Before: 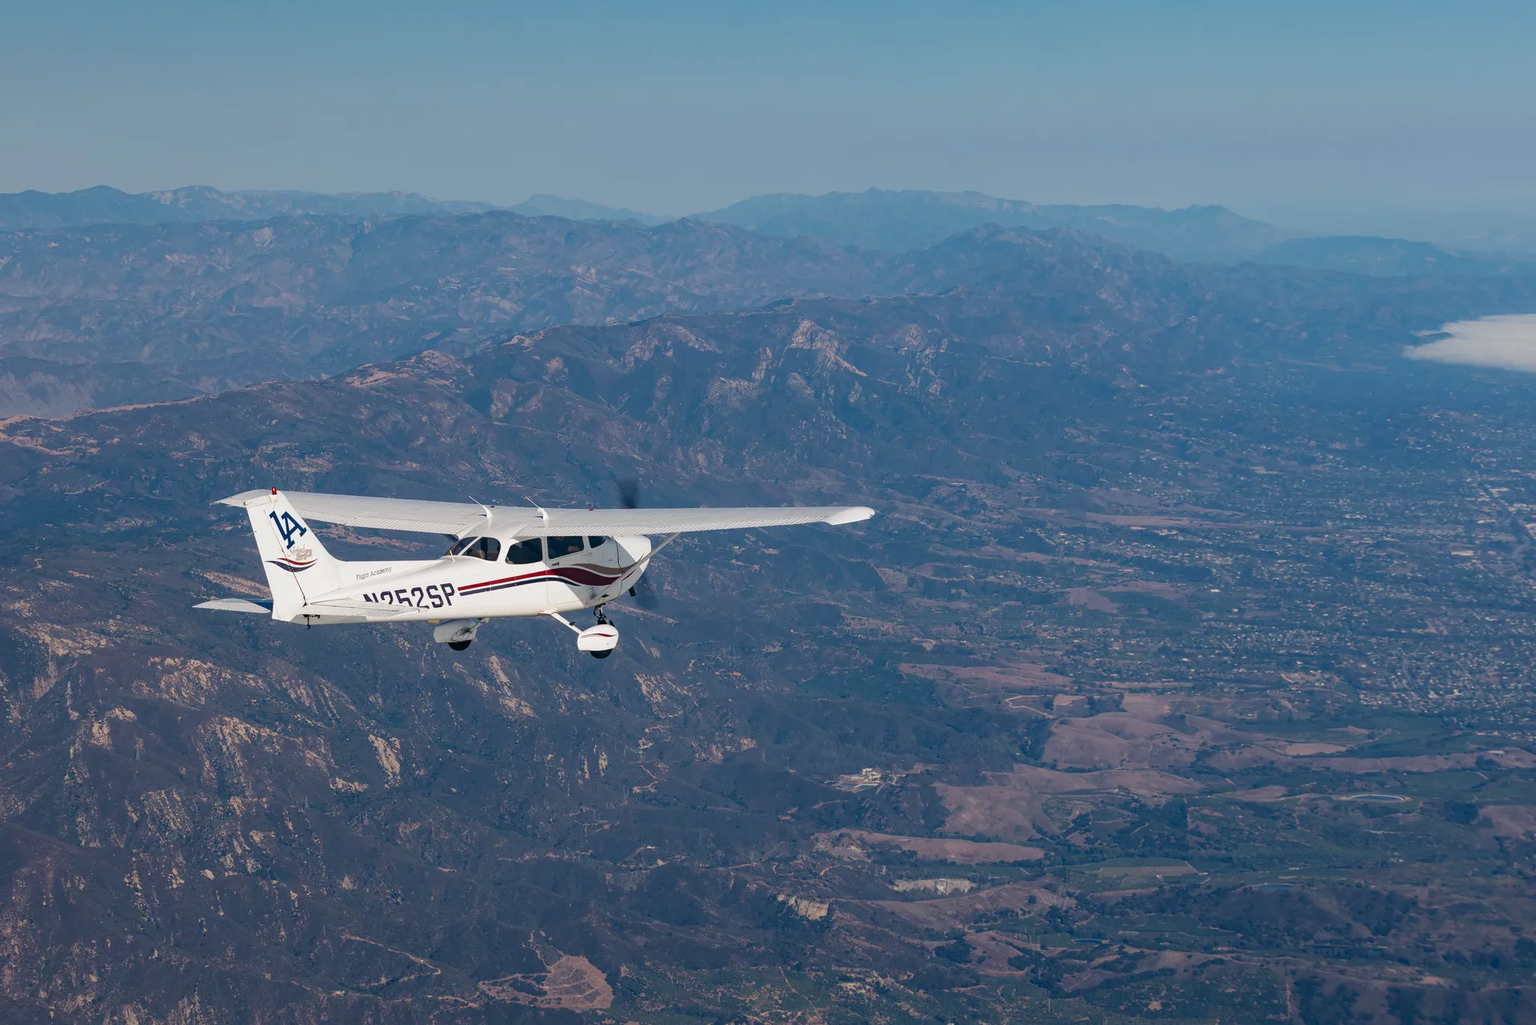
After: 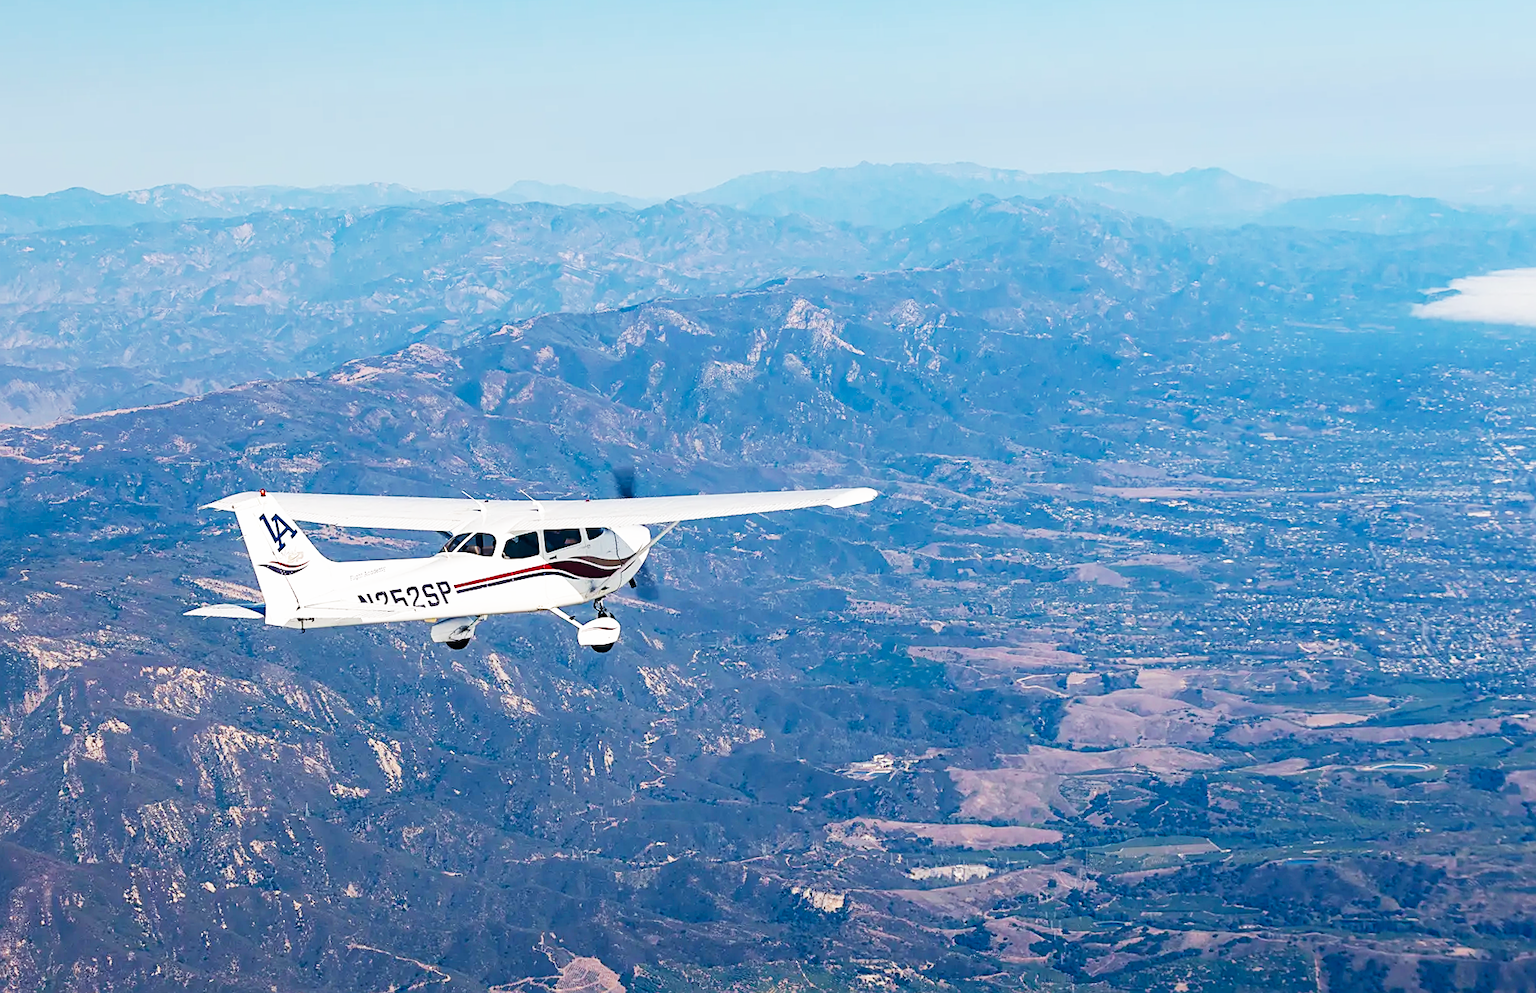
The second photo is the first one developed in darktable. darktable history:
rotate and perspective: rotation -2°, crop left 0.022, crop right 0.978, crop top 0.049, crop bottom 0.951
base curve: curves: ch0 [(0, 0) (0.007, 0.004) (0.027, 0.03) (0.046, 0.07) (0.207, 0.54) (0.442, 0.872) (0.673, 0.972) (1, 1)], preserve colors none
sharpen: on, module defaults
